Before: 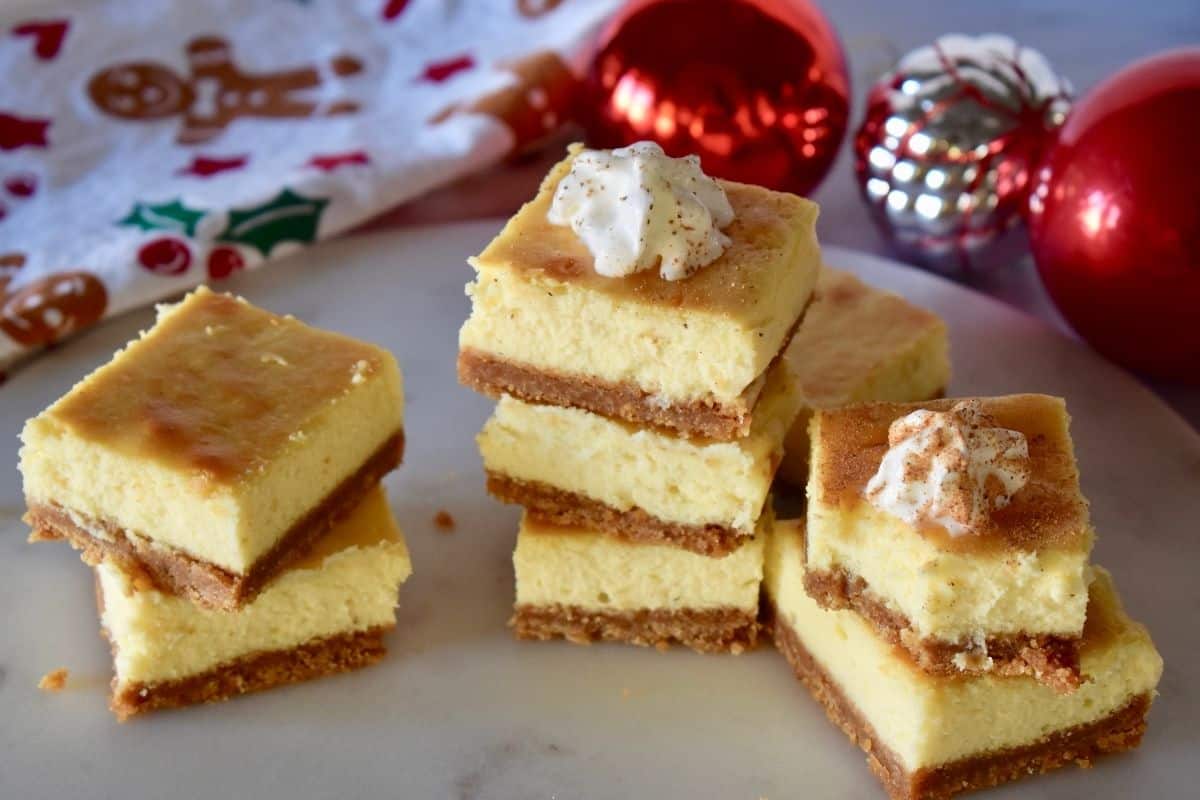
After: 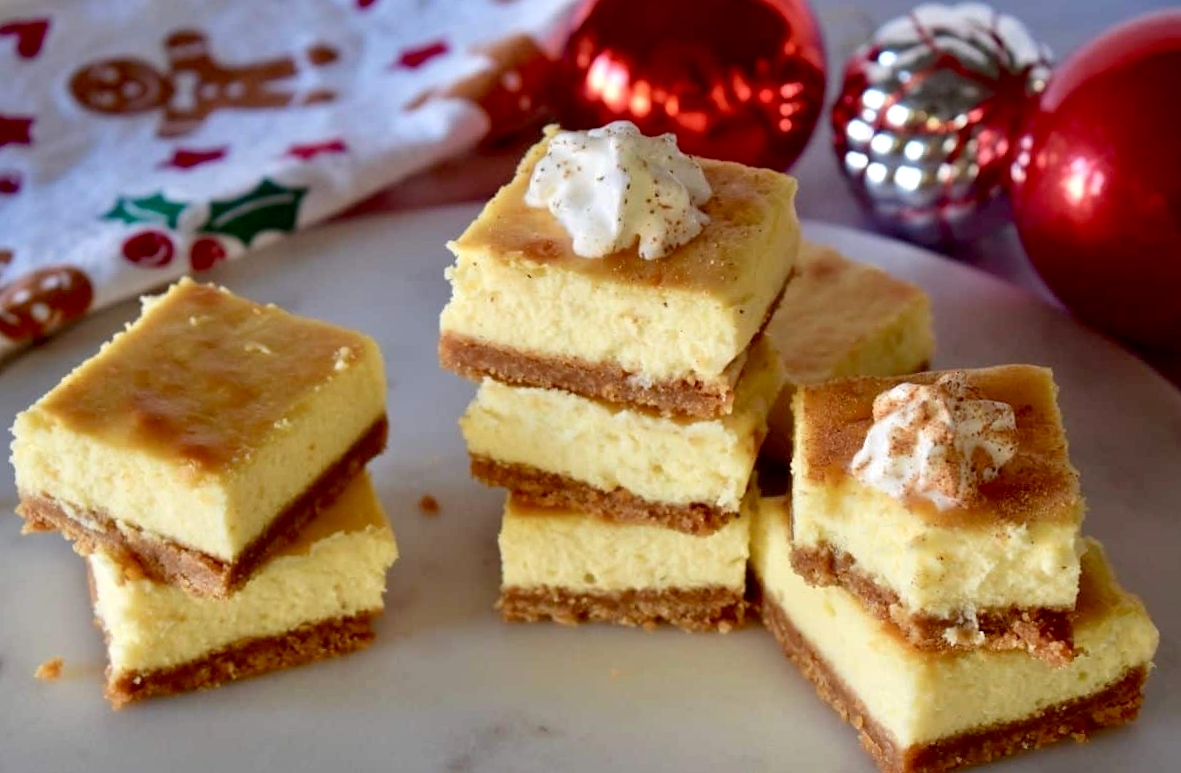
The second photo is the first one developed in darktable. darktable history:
exposure: black level correction 0.007, exposure 0.093 EV, compensate highlight preservation false
rotate and perspective: rotation -1.32°, lens shift (horizontal) -0.031, crop left 0.015, crop right 0.985, crop top 0.047, crop bottom 0.982
